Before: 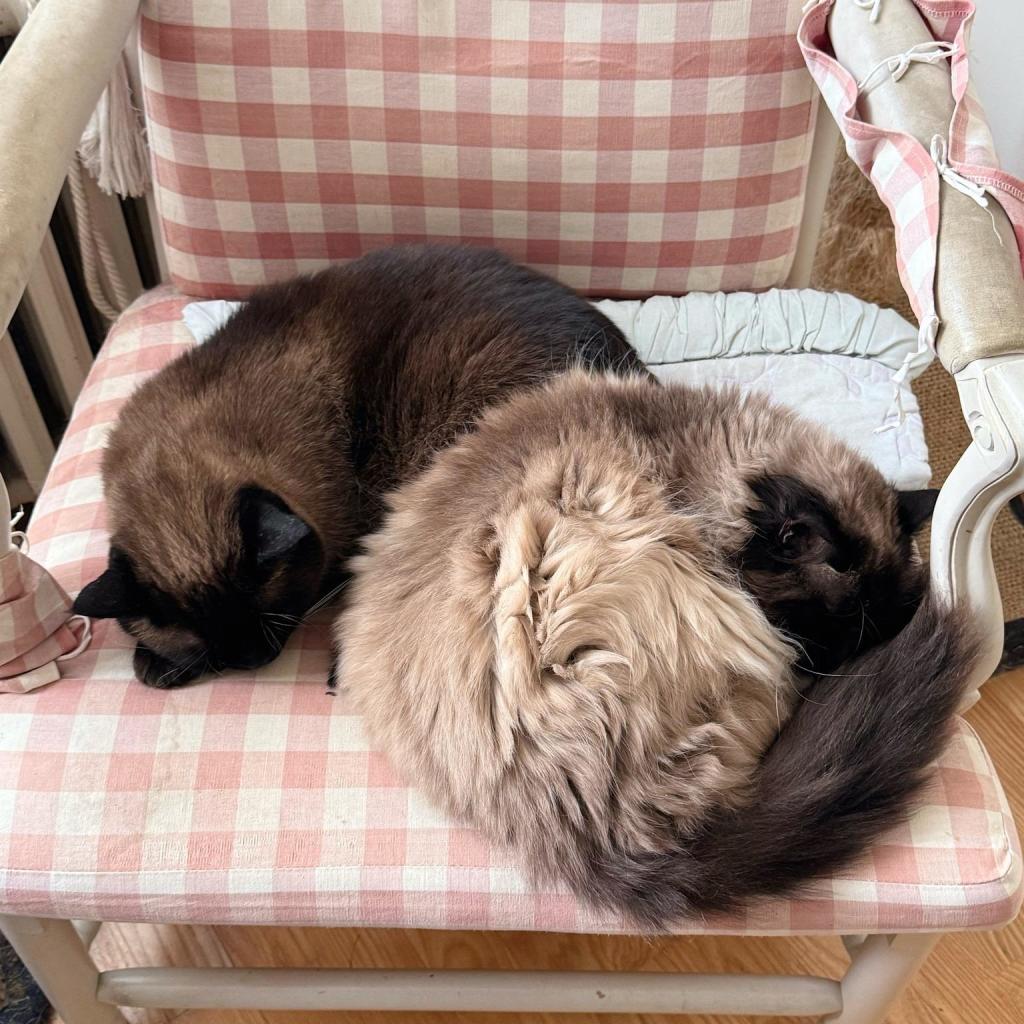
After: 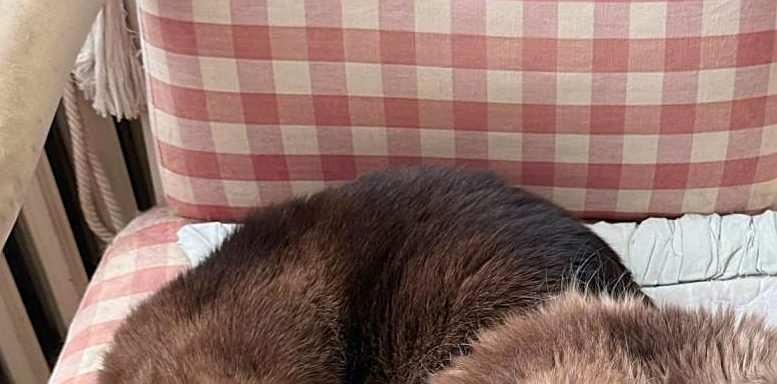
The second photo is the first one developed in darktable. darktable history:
color zones: curves: ch1 [(0.239, 0.552) (0.75, 0.5)]; ch2 [(0.25, 0.462) (0.749, 0.457)]
crop: left 0.518%, top 7.646%, right 23.552%, bottom 54.782%
sharpen: amount 0.492
